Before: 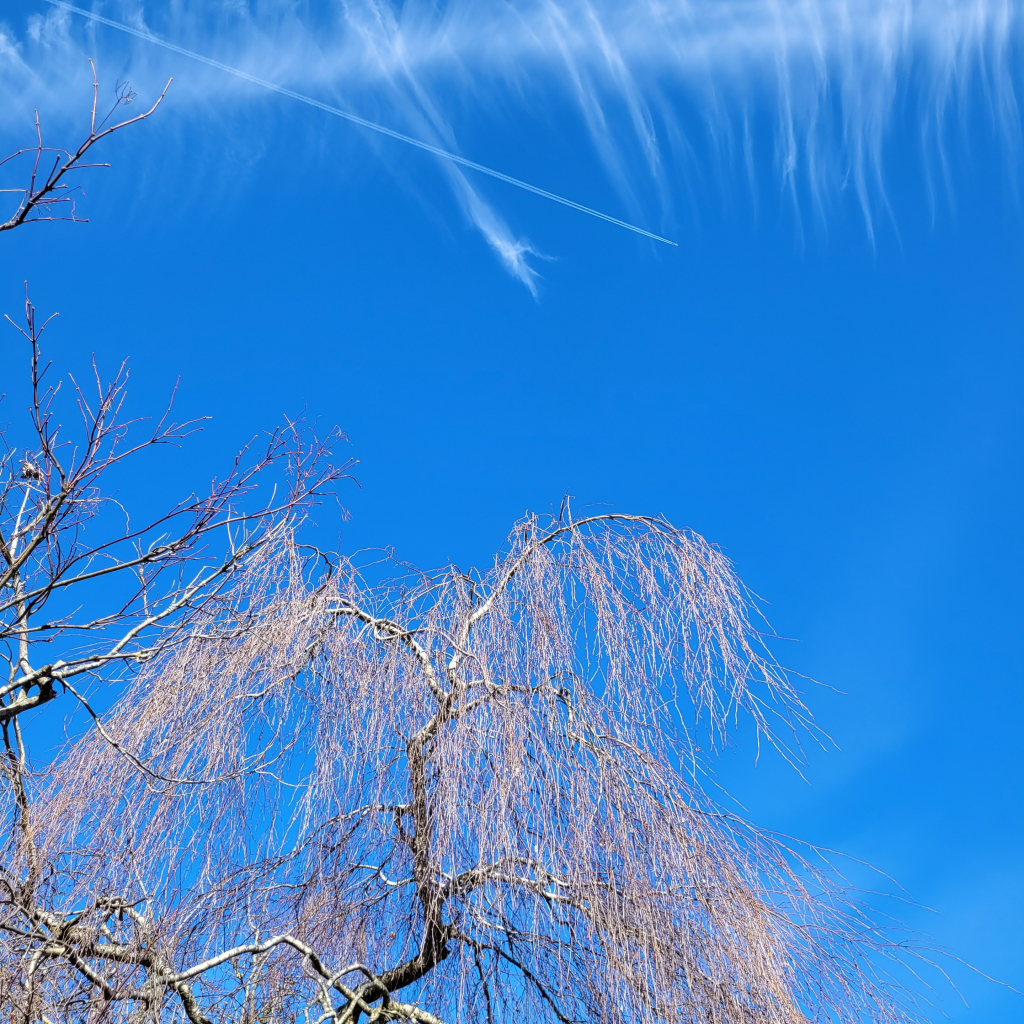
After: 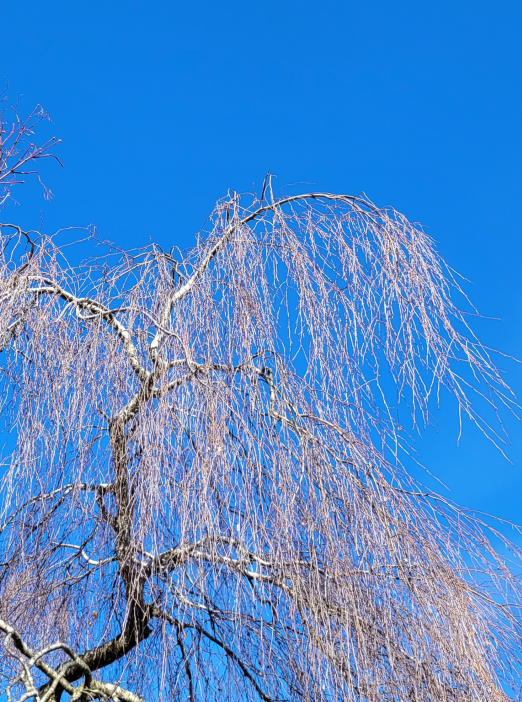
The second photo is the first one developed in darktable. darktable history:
crop and rotate: left 29.147%, top 31.415%, right 19.81%
